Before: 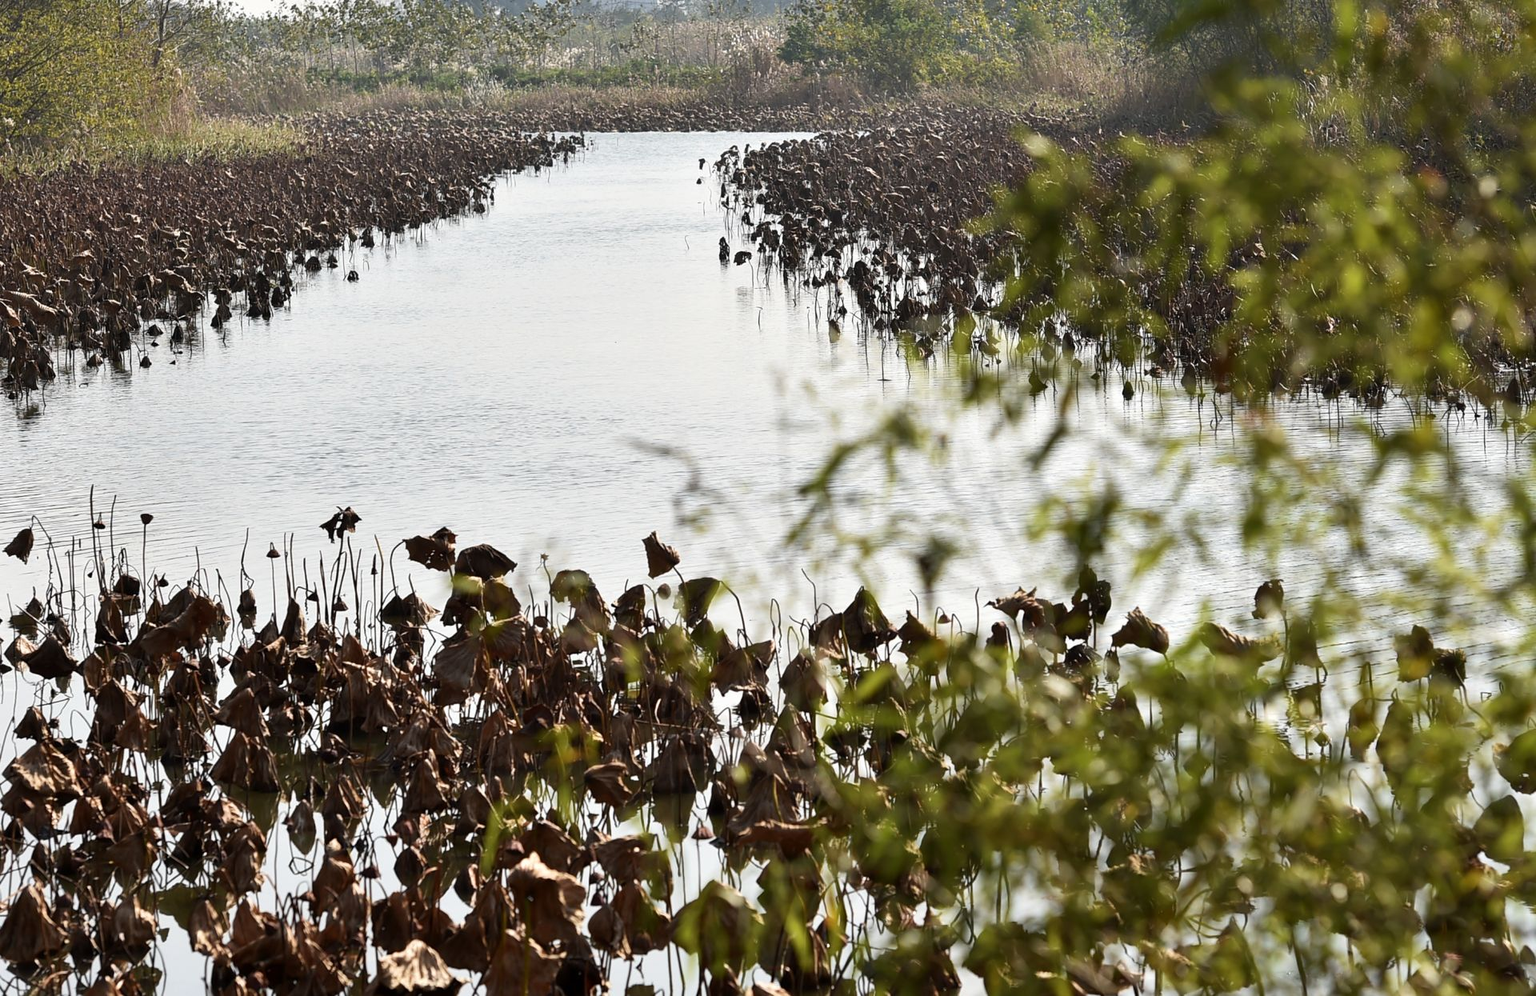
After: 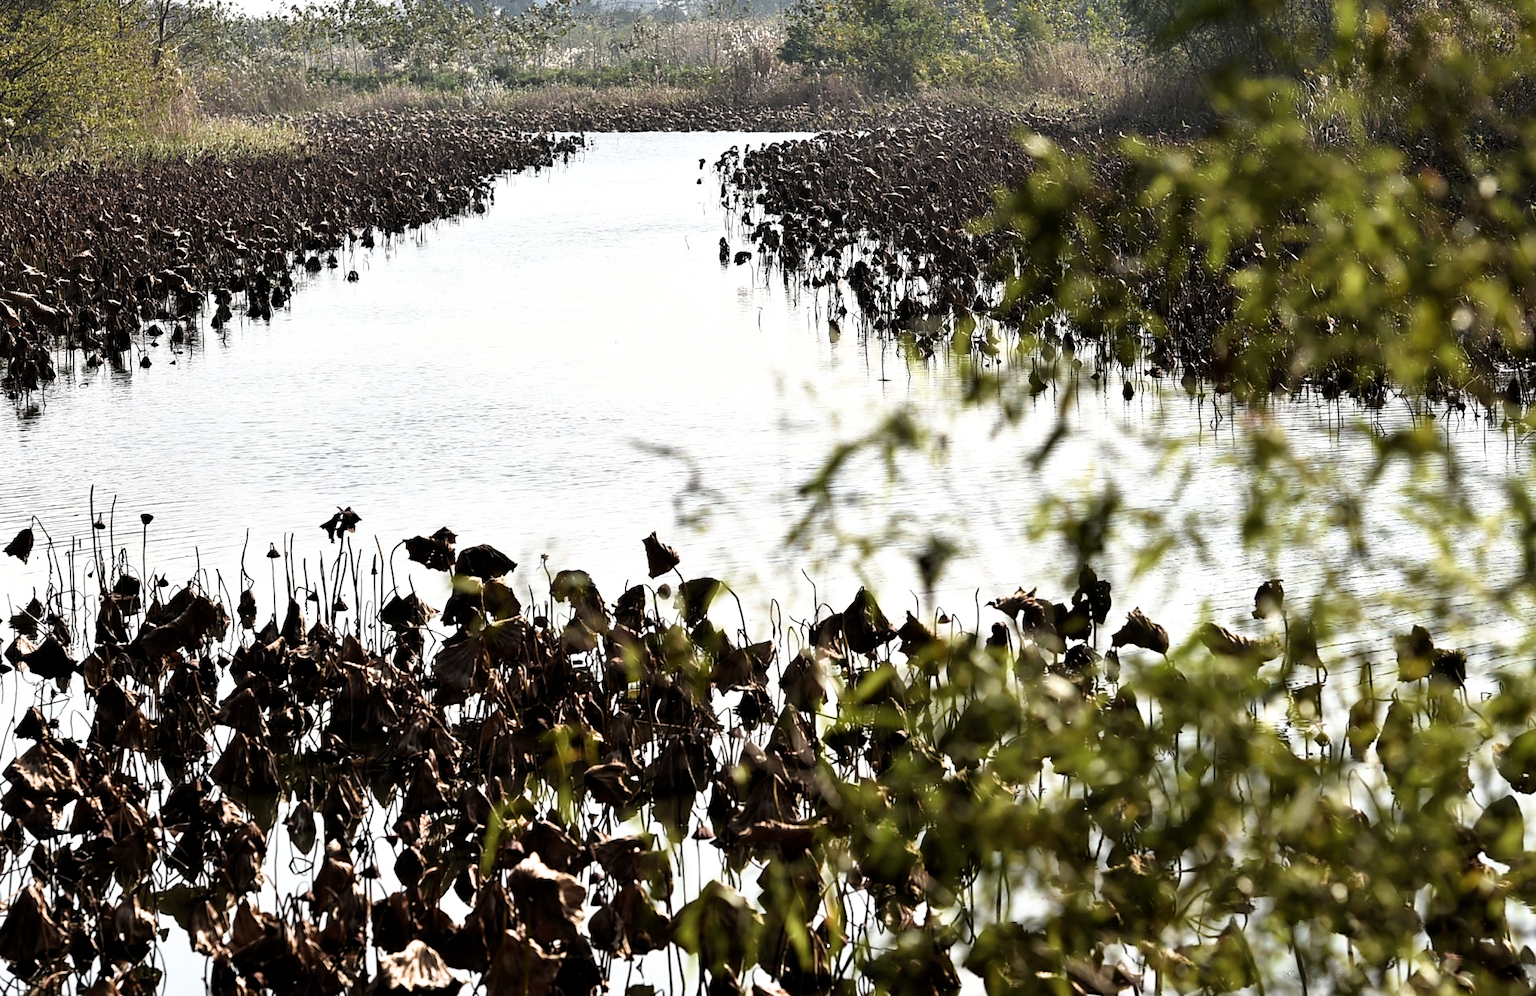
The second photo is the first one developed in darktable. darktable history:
filmic rgb: black relative exposure -8.27 EV, white relative exposure 2.2 EV, target white luminance 99.934%, hardness 7.13, latitude 74.62%, contrast 1.321, highlights saturation mix -2.36%, shadows ↔ highlights balance 30.23%, contrast in shadows safe
